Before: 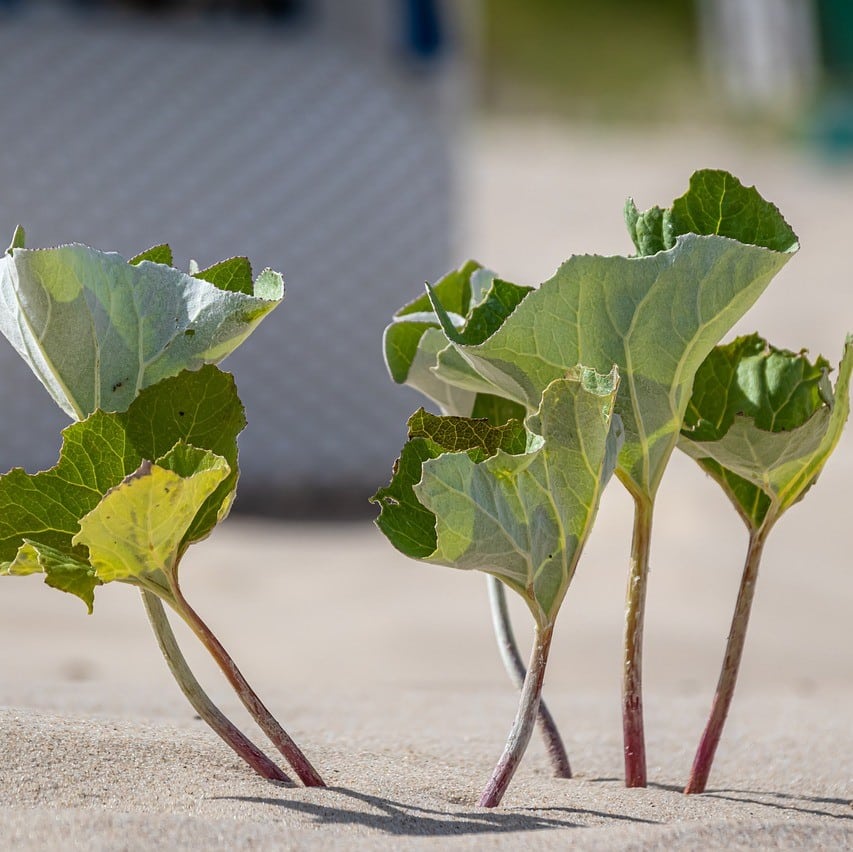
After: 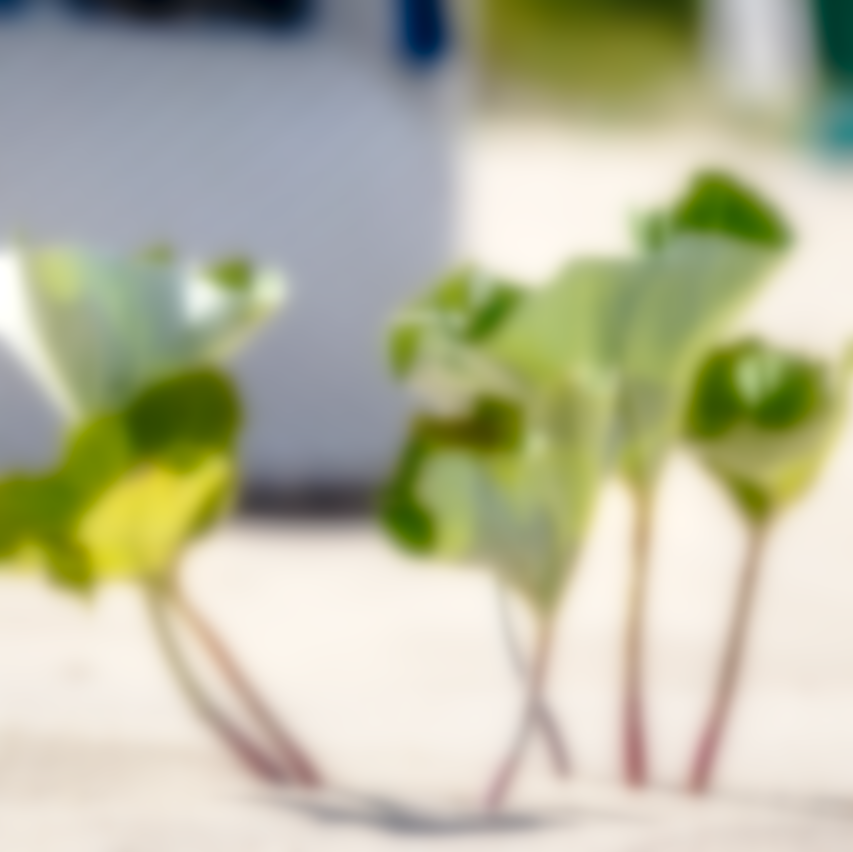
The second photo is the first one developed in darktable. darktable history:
color correction: highlights a* 0.207, highlights b* 2.7, shadows a* -0.874, shadows b* -4.78
base curve: curves: ch0 [(0, 0) (0.028, 0.03) (0.121, 0.232) (0.46, 0.748) (0.859, 0.968) (1, 1)], preserve colors none
lowpass: on, module defaults
local contrast: highlights 83%, shadows 81%
